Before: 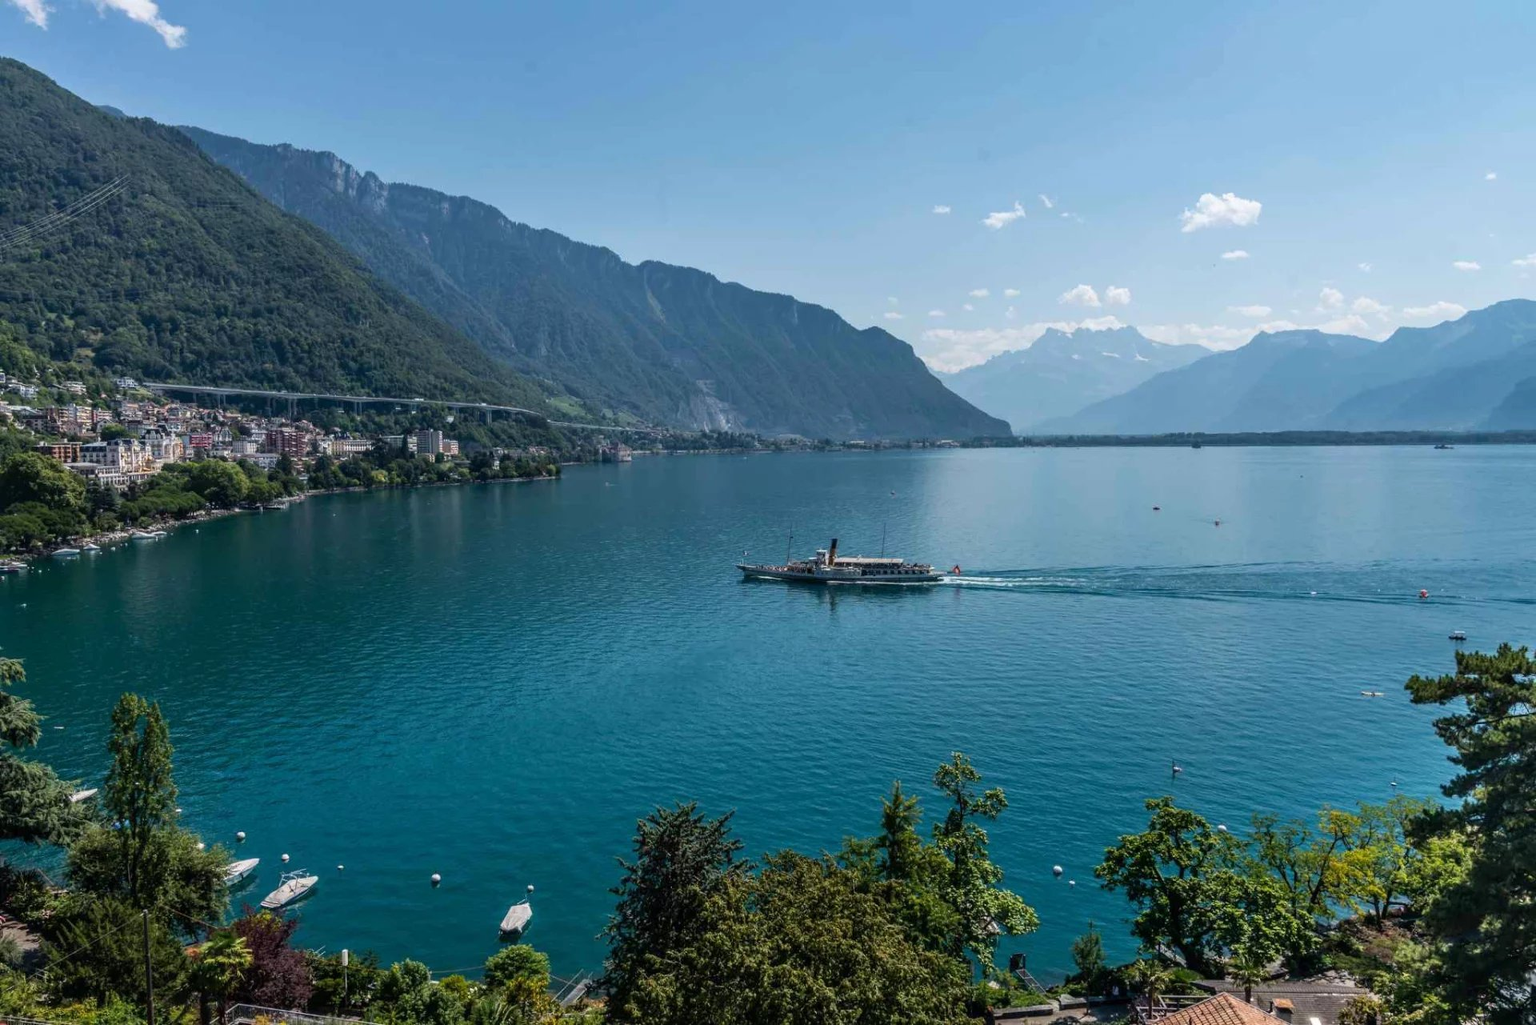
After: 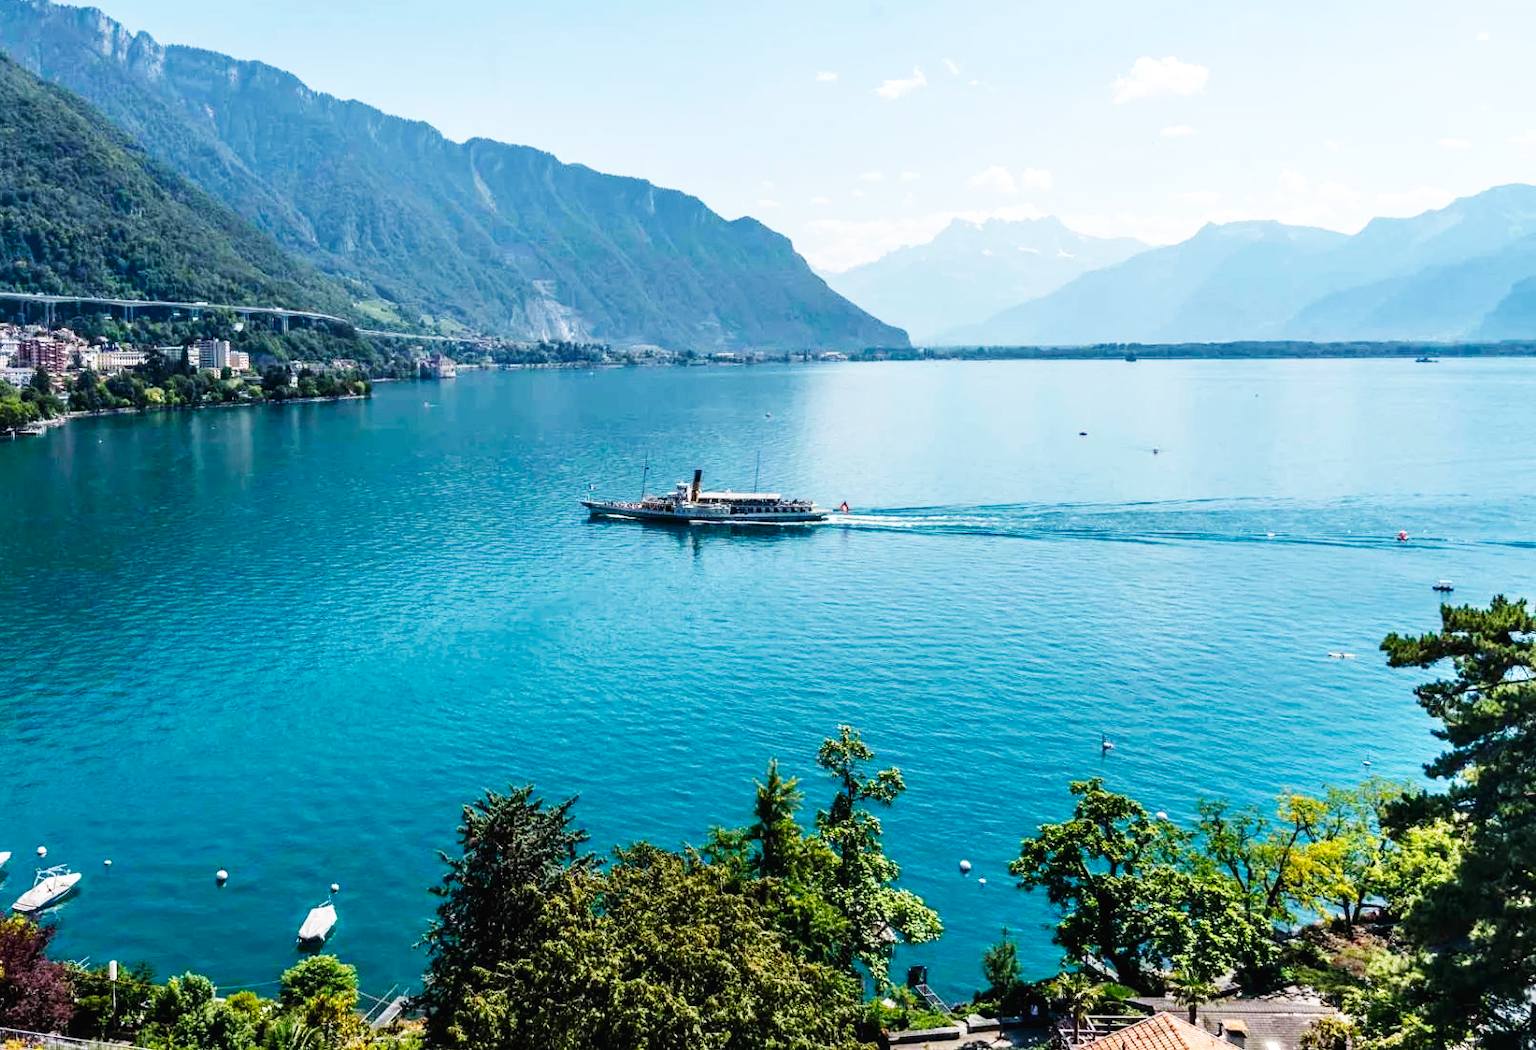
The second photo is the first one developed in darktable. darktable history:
base curve: curves: ch0 [(0, 0.003) (0.001, 0.002) (0.006, 0.004) (0.02, 0.022) (0.048, 0.086) (0.094, 0.234) (0.162, 0.431) (0.258, 0.629) (0.385, 0.8) (0.548, 0.918) (0.751, 0.988) (1, 1)], preserve colors none
crop: left 16.315%, top 14.246%
